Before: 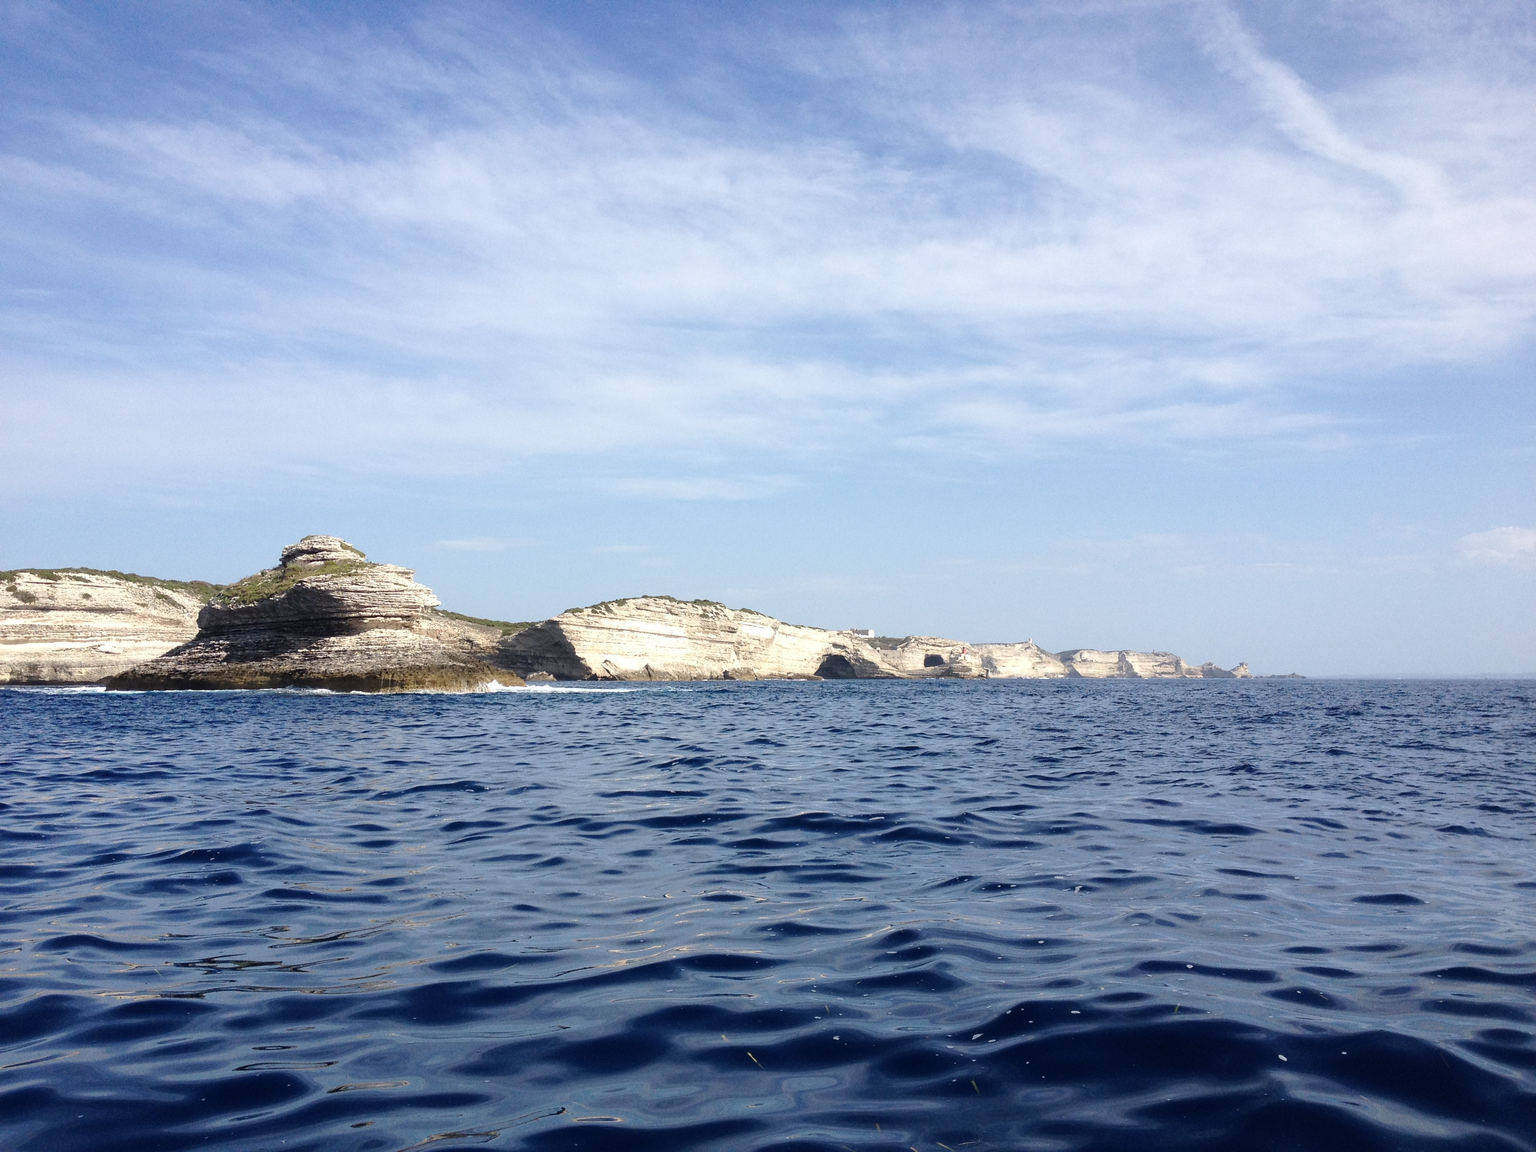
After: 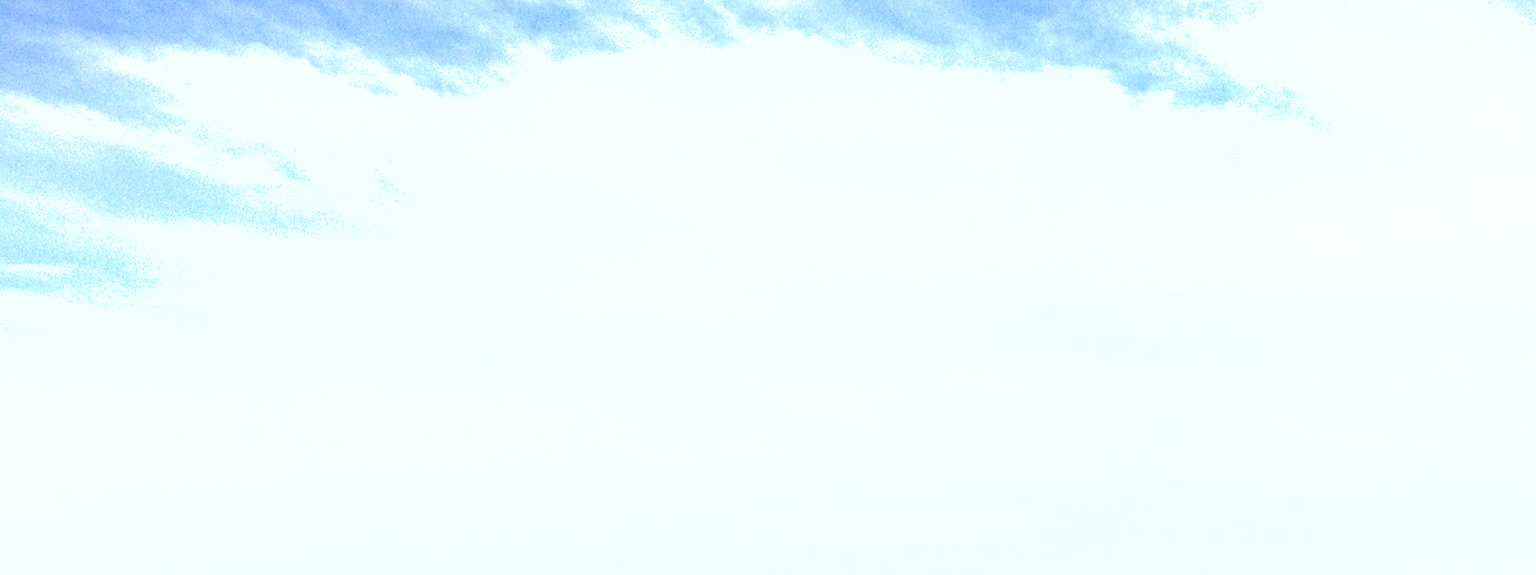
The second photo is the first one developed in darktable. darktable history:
crop: left 0.579%, top 7.627%, right 23.167%, bottom 54.275%
tone equalizer: -8 EV -0.417 EV, -7 EV -0.389 EV, -6 EV -0.333 EV, -5 EV -0.222 EV, -3 EV 0.222 EV, -2 EV 0.333 EV, -1 EV 0.389 EV, +0 EV 0.417 EV, edges refinement/feathering 500, mask exposure compensation -1.57 EV, preserve details no
shadows and highlights: low approximation 0.01, soften with gaussian
contrast brightness saturation: contrast -0.1, saturation -0.1
exposure: black level correction 0, exposure 0.68 EV, compensate exposure bias true, compensate highlight preservation false
color balance rgb: linear chroma grading › shadows 32%, linear chroma grading › global chroma -2%, linear chroma grading › mid-tones 4%, perceptual saturation grading › global saturation -2%, perceptual saturation grading › highlights -8%, perceptual saturation grading › mid-tones 8%, perceptual saturation grading › shadows 4%, perceptual brilliance grading › highlights 8%, perceptual brilliance grading › mid-tones 4%, perceptual brilliance grading › shadows 2%, global vibrance 16%, saturation formula JzAzBz (2021)
